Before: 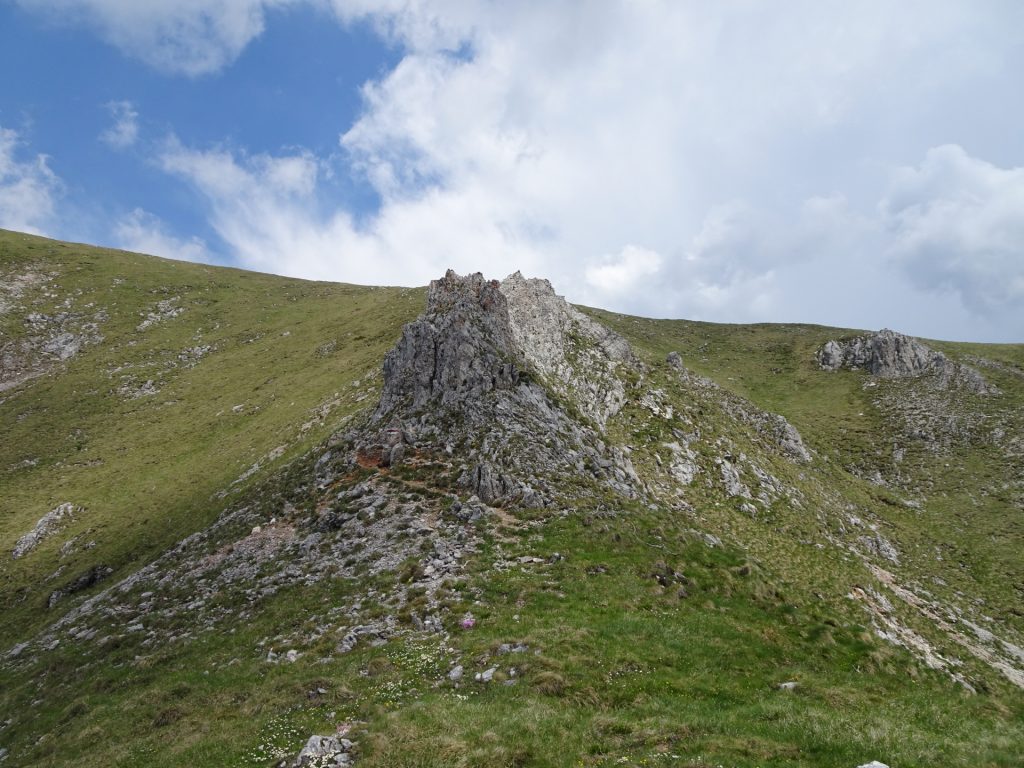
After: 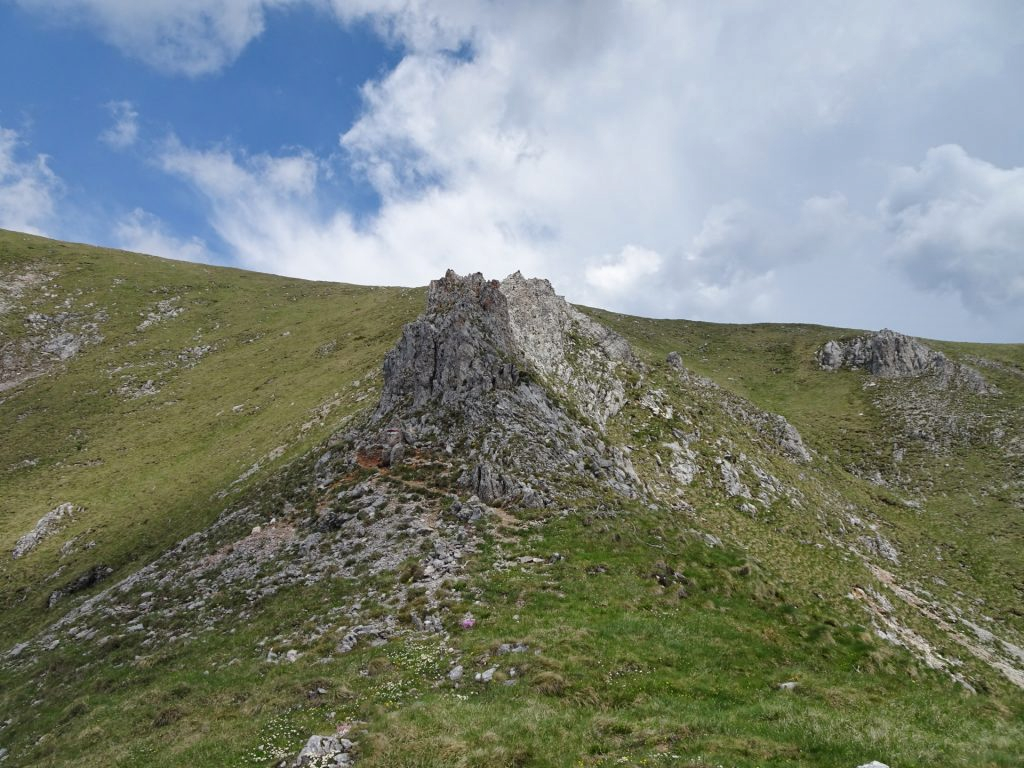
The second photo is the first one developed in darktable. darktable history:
shadows and highlights: shadows 52.53, soften with gaussian
